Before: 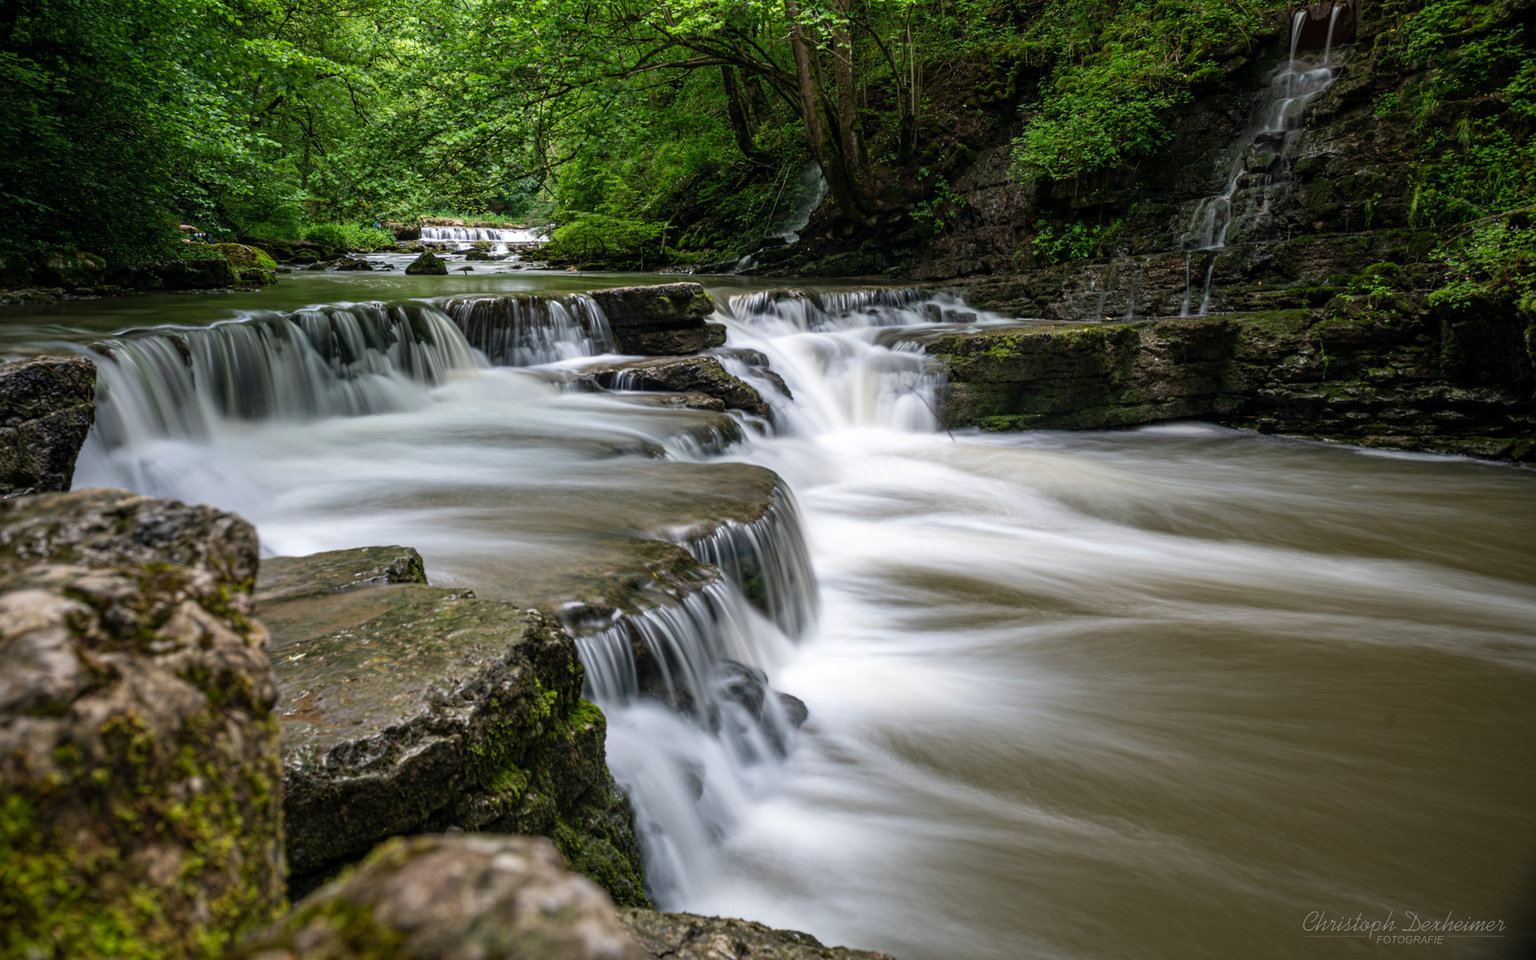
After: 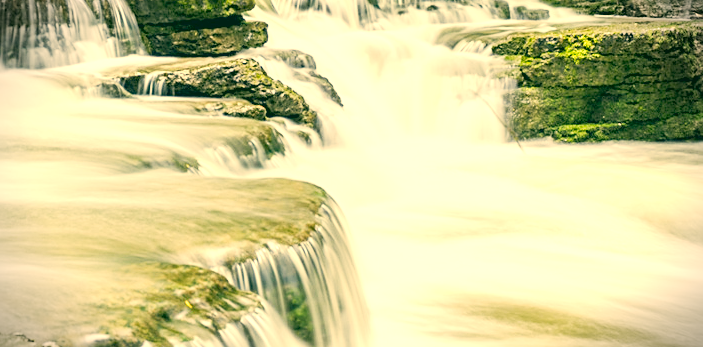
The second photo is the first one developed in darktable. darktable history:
crop: left 31.786%, top 31.825%, right 27.48%, bottom 36.014%
exposure: black level correction 0.002, exposure 1 EV, compensate exposure bias true, compensate highlight preservation false
vignetting: fall-off start 91.01%, fall-off radius 39.19%, width/height ratio 1.221, shape 1.29
sharpen: on, module defaults
contrast brightness saturation: contrast -0.145, brightness 0.051, saturation -0.13
tone curve: curves: ch0 [(0, 0.005) (0.103, 0.097) (0.18, 0.22) (0.4, 0.485) (0.5, 0.612) (0.668, 0.787) (0.823, 0.894) (1, 0.971)]; ch1 [(0, 0) (0.172, 0.123) (0.324, 0.253) (0.396, 0.388) (0.478, 0.461) (0.499, 0.498) (0.522, 0.528) (0.609, 0.686) (0.704, 0.818) (1, 1)]; ch2 [(0, 0) (0.411, 0.424) (0.496, 0.501) (0.515, 0.514) (0.555, 0.585) (0.641, 0.69) (1, 1)], preserve colors none
color correction: highlights a* 5.68, highlights b* 33.66, shadows a* -25.61, shadows b* 3.99
